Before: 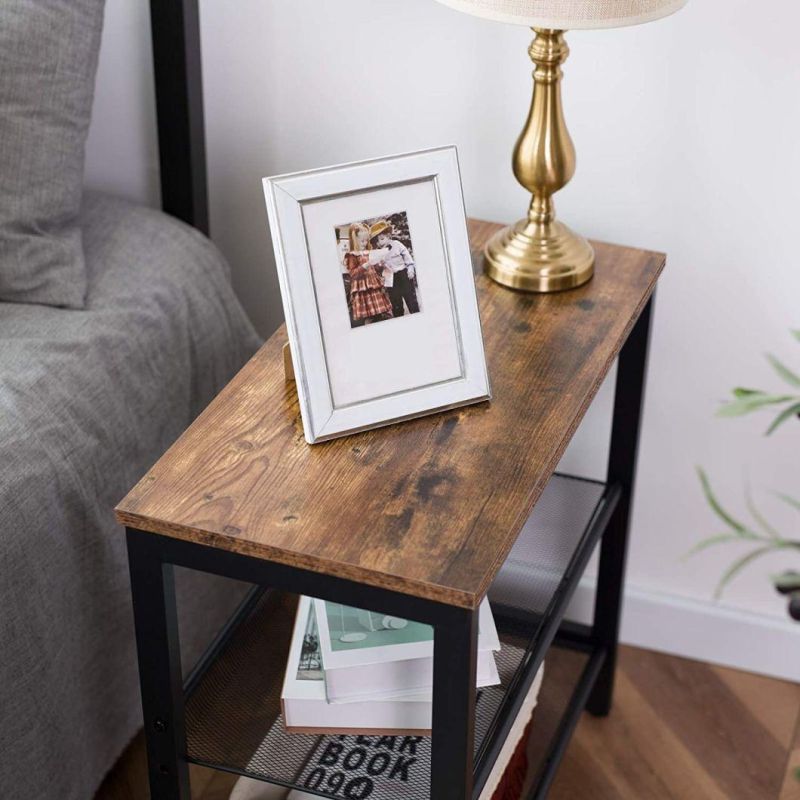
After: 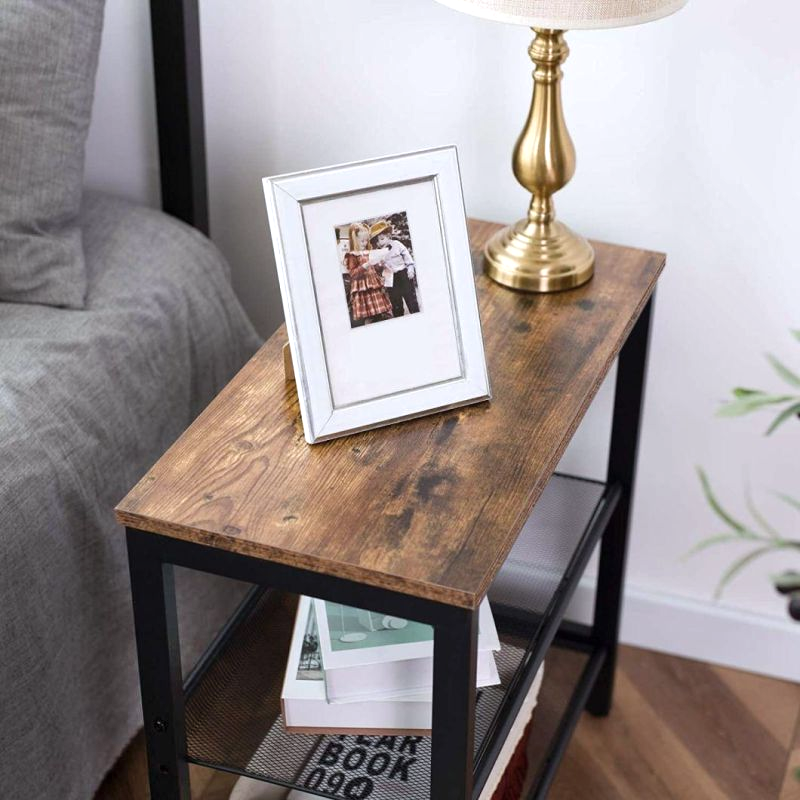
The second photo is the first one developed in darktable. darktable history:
white balance: red 0.988, blue 1.017
shadows and highlights: radius 44.78, white point adjustment 6.64, compress 79.65%, highlights color adjustment 78.42%, soften with gaussian
